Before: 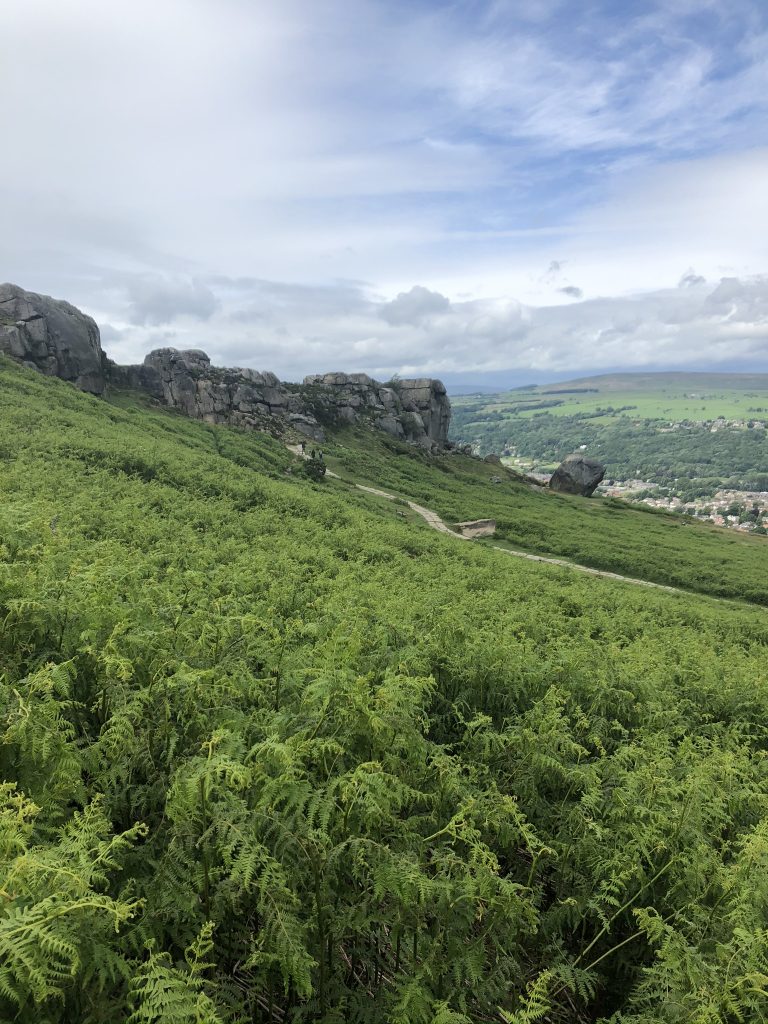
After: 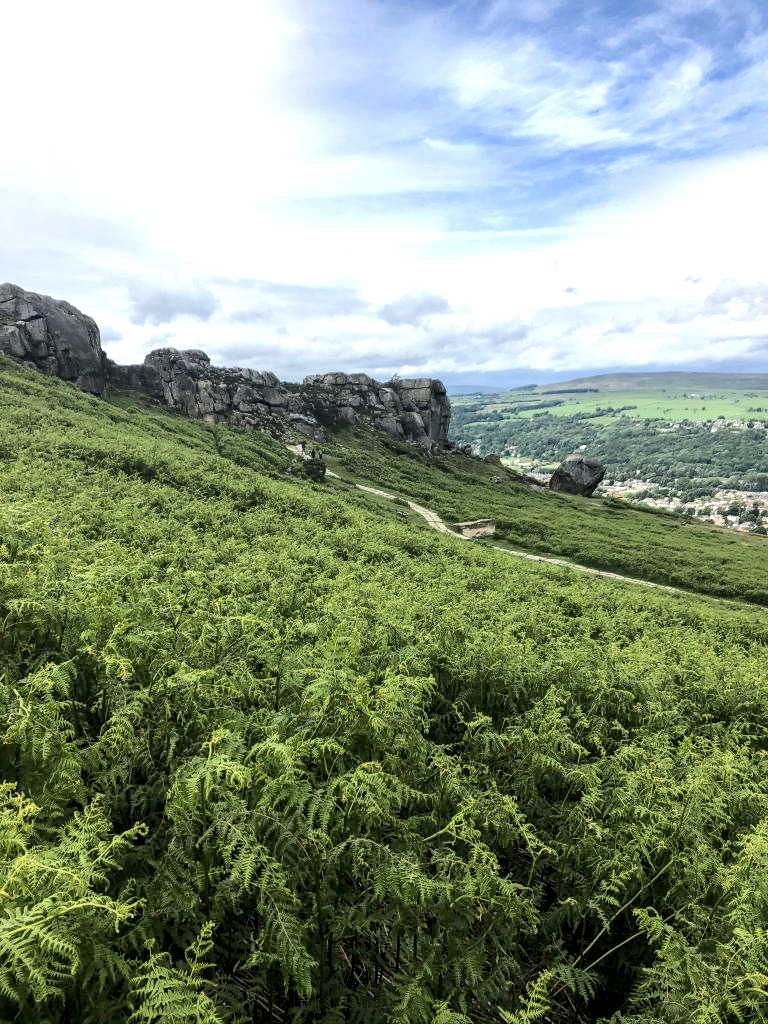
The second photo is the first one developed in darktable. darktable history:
local contrast: on, module defaults
tone equalizer: -8 EV -0.75 EV, -7 EV -0.7 EV, -6 EV -0.6 EV, -5 EV -0.4 EV, -3 EV 0.4 EV, -2 EV 0.6 EV, -1 EV 0.7 EV, +0 EV 0.75 EV, edges refinement/feathering 500, mask exposure compensation -1.57 EV, preserve details no
haze removal: compatibility mode true, adaptive false
